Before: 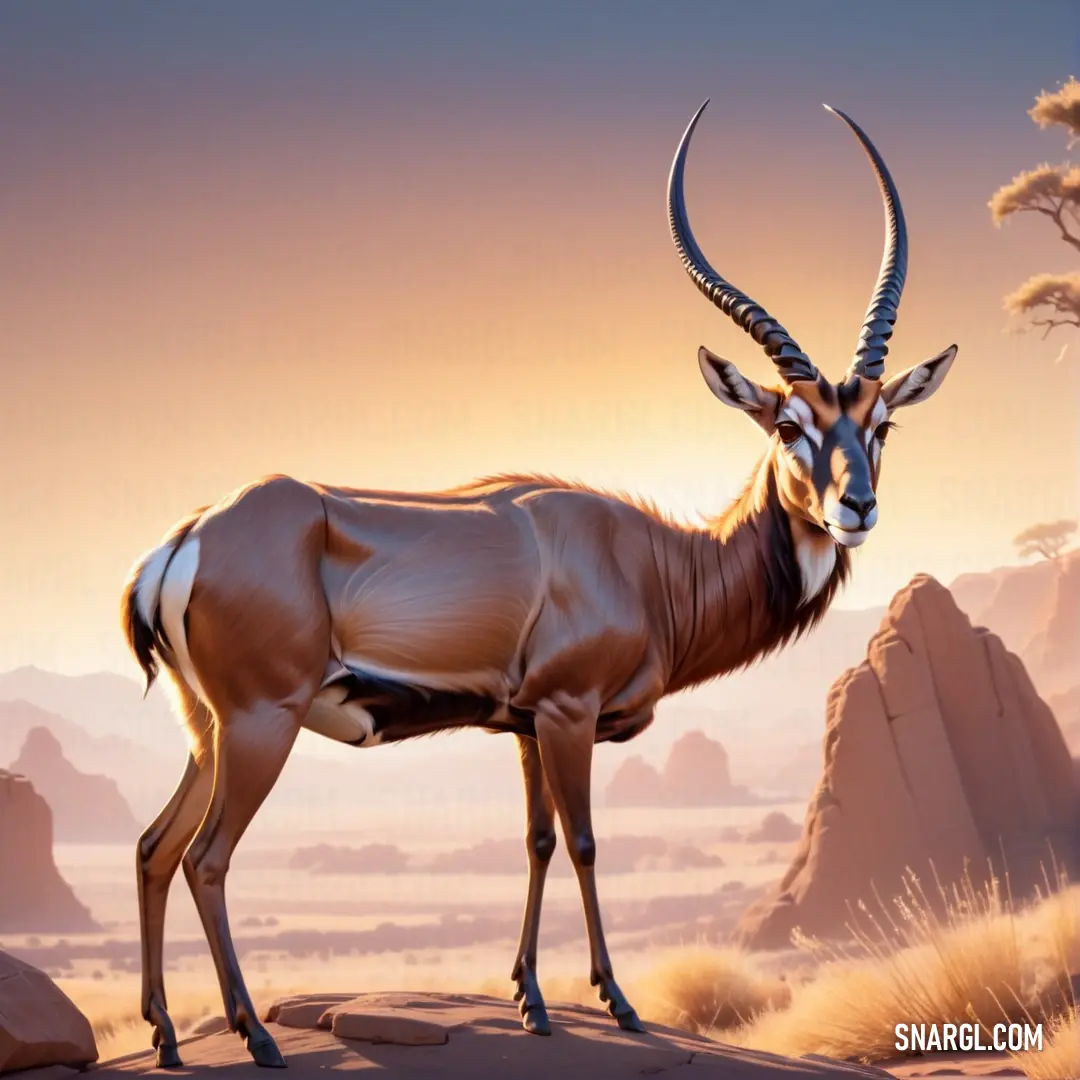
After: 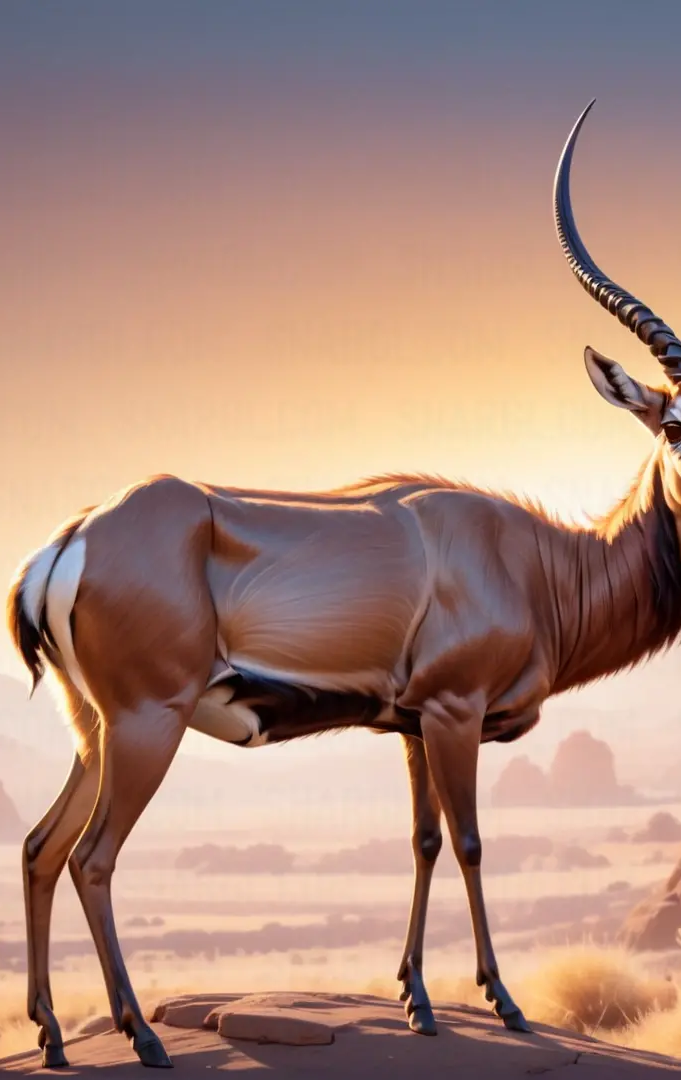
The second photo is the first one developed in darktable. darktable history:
crop: left 10.579%, right 26.306%
